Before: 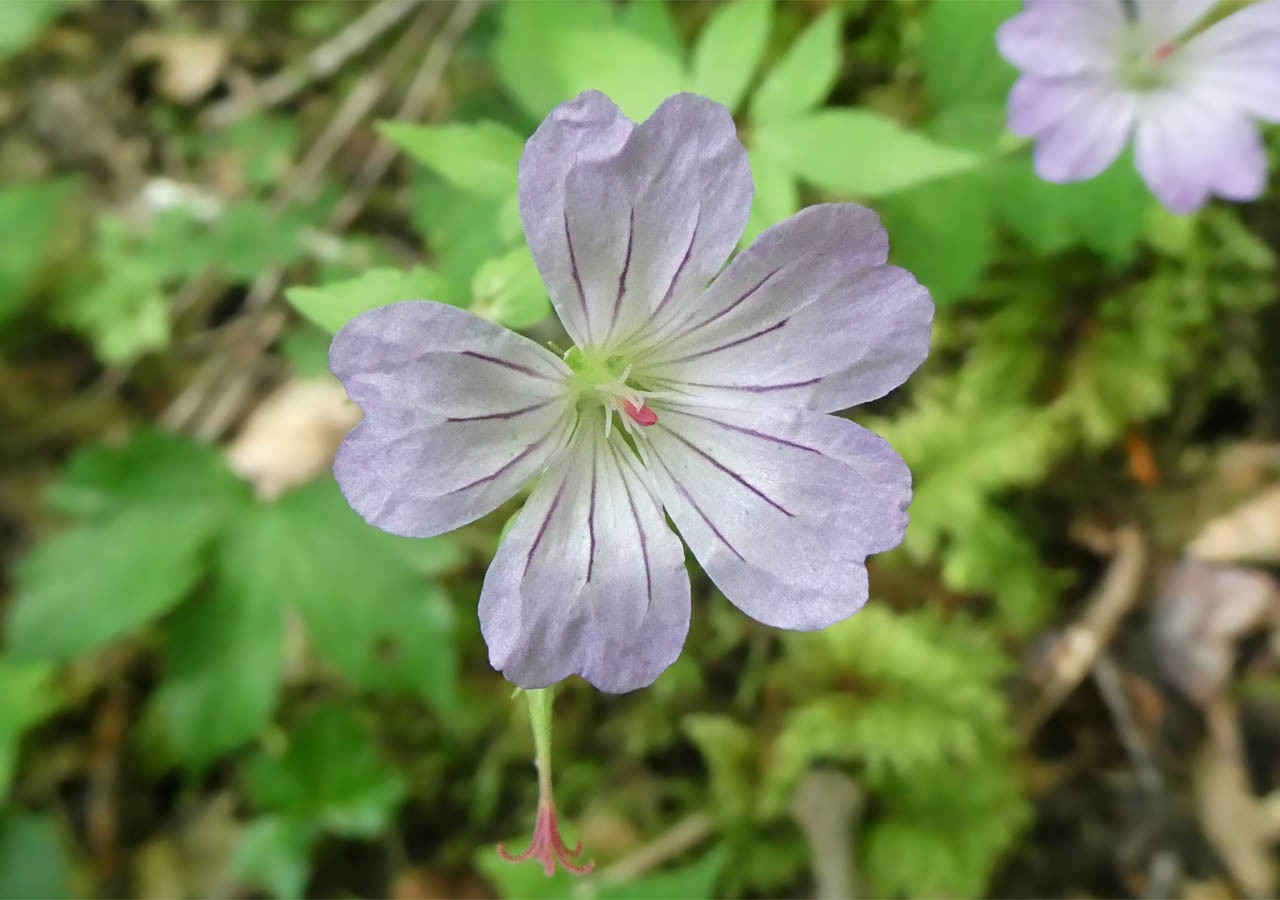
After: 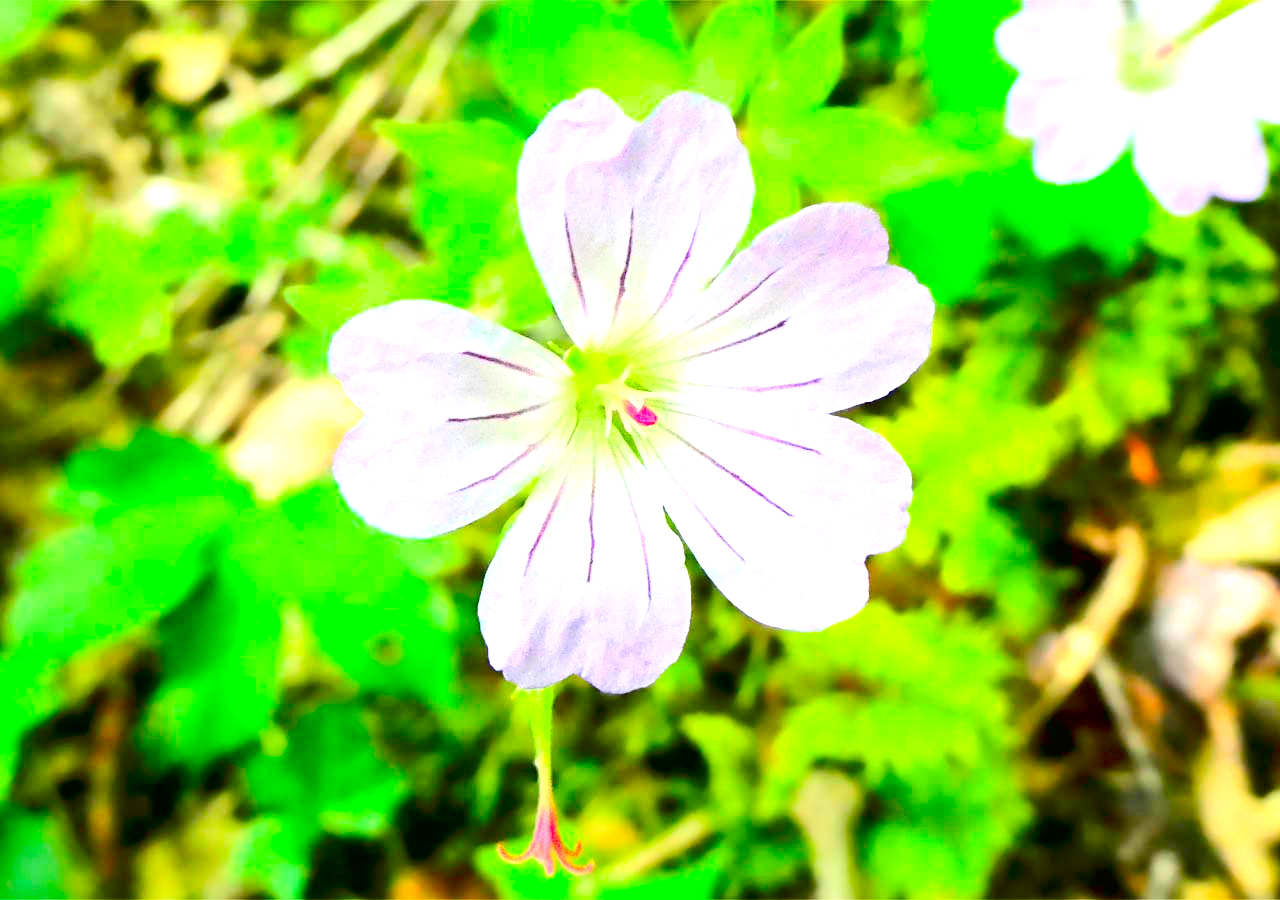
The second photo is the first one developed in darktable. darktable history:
exposure: black level correction 0.009, exposure 1.425 EV, compensate highlight preservation false
contrast brightness saturation: contrast 0.26, brightness 0.02, saturation 0.87
